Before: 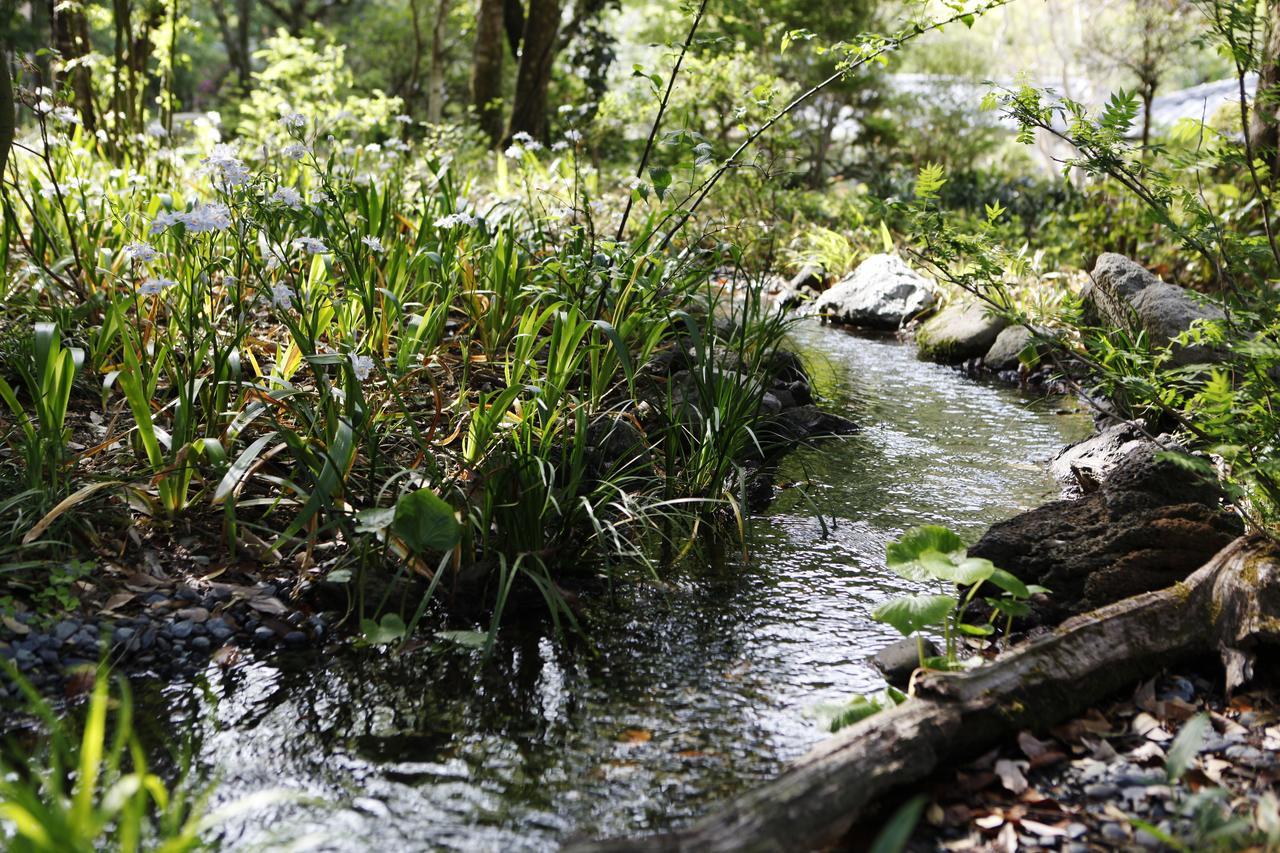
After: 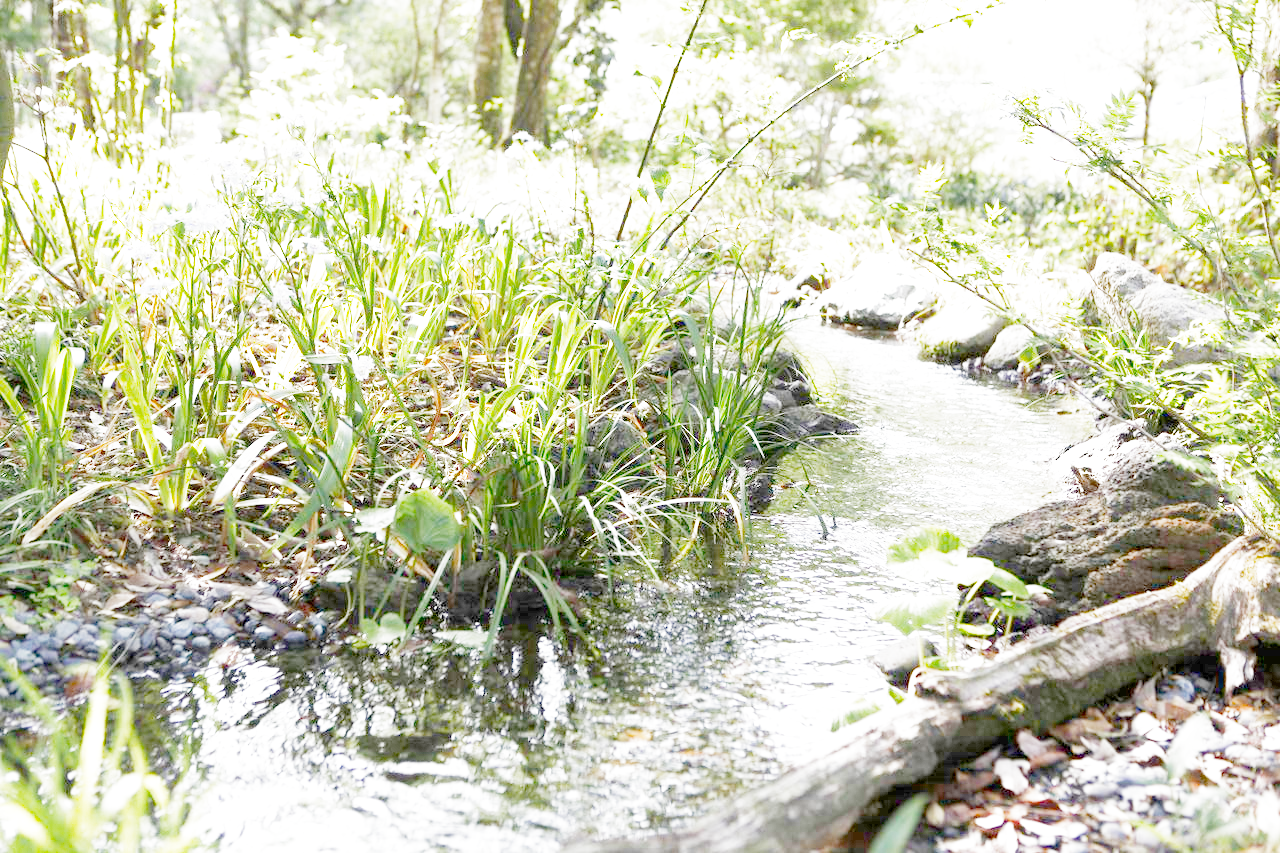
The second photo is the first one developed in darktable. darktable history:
filmic rgb: middle gray luminance 12.74%, black relative exposure -10.13 EV, white relative exposure 3.47 EV, threshold 6 EV, target black luminance 0%, hardness 5.74, latitude 44.69%, contrast 1.221, highlights saturation mix 5%, shadows ↔ highlights balance 26.78%, add noise in highlights 0, preserve chrominance no, color science v3 (2019), use custom middle-gray values true, iterations of high-quality reconstruction 0, contrast in highlights soft, enable highlight reconstruction true
exposure: exposure 0.6 EV, compensate highlight preservation false
color balance: output saturation 110%
